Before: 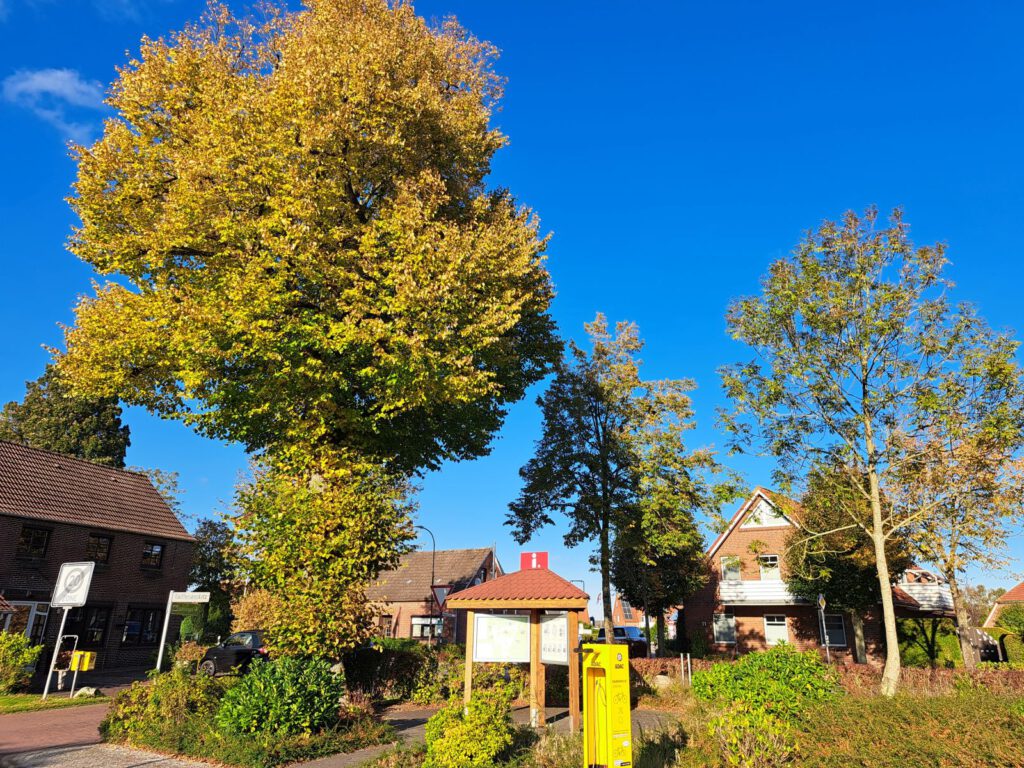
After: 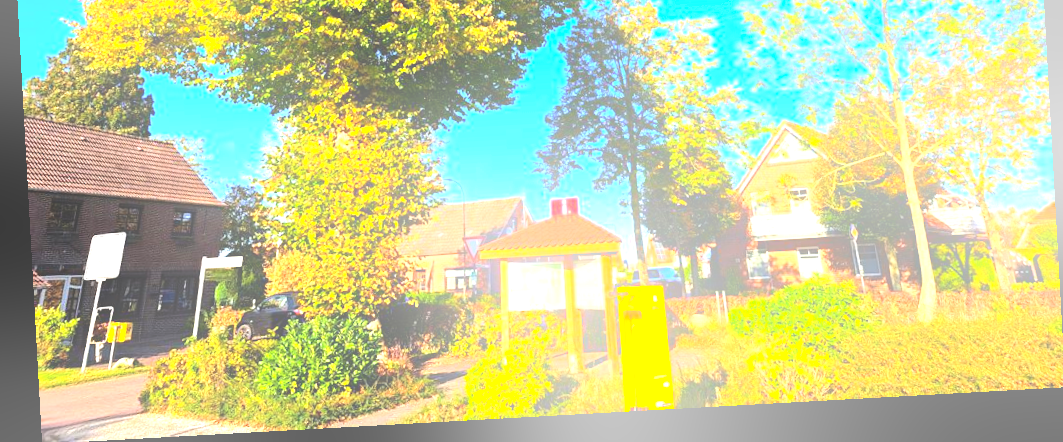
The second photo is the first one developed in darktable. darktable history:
crop and rotate: top 46.237%
exposure: black level correction 0, exposure 1 EV, compensate exposure bias true, compensate highlight preservation false
shadows and highlights: shadows 37.27, highlights -28.18, soften with gaussian
tone equalizer: -8 EV -0.75 EV, -7 EV -0.7 EV, -6 EV -0.6 EV, -5 EV -0.4 EV, -3 EV 0.4 EV, -2 EV 0.6 EV, -1 EV 0.7 EV, +0 EV 0.75 EV, edges refinement/feathering 500, mask exposure compensation -1.57 EV, preserve details no
bloom: on, module defaults
rotate and perspective: rotation -3.18°, automatic cropping off
